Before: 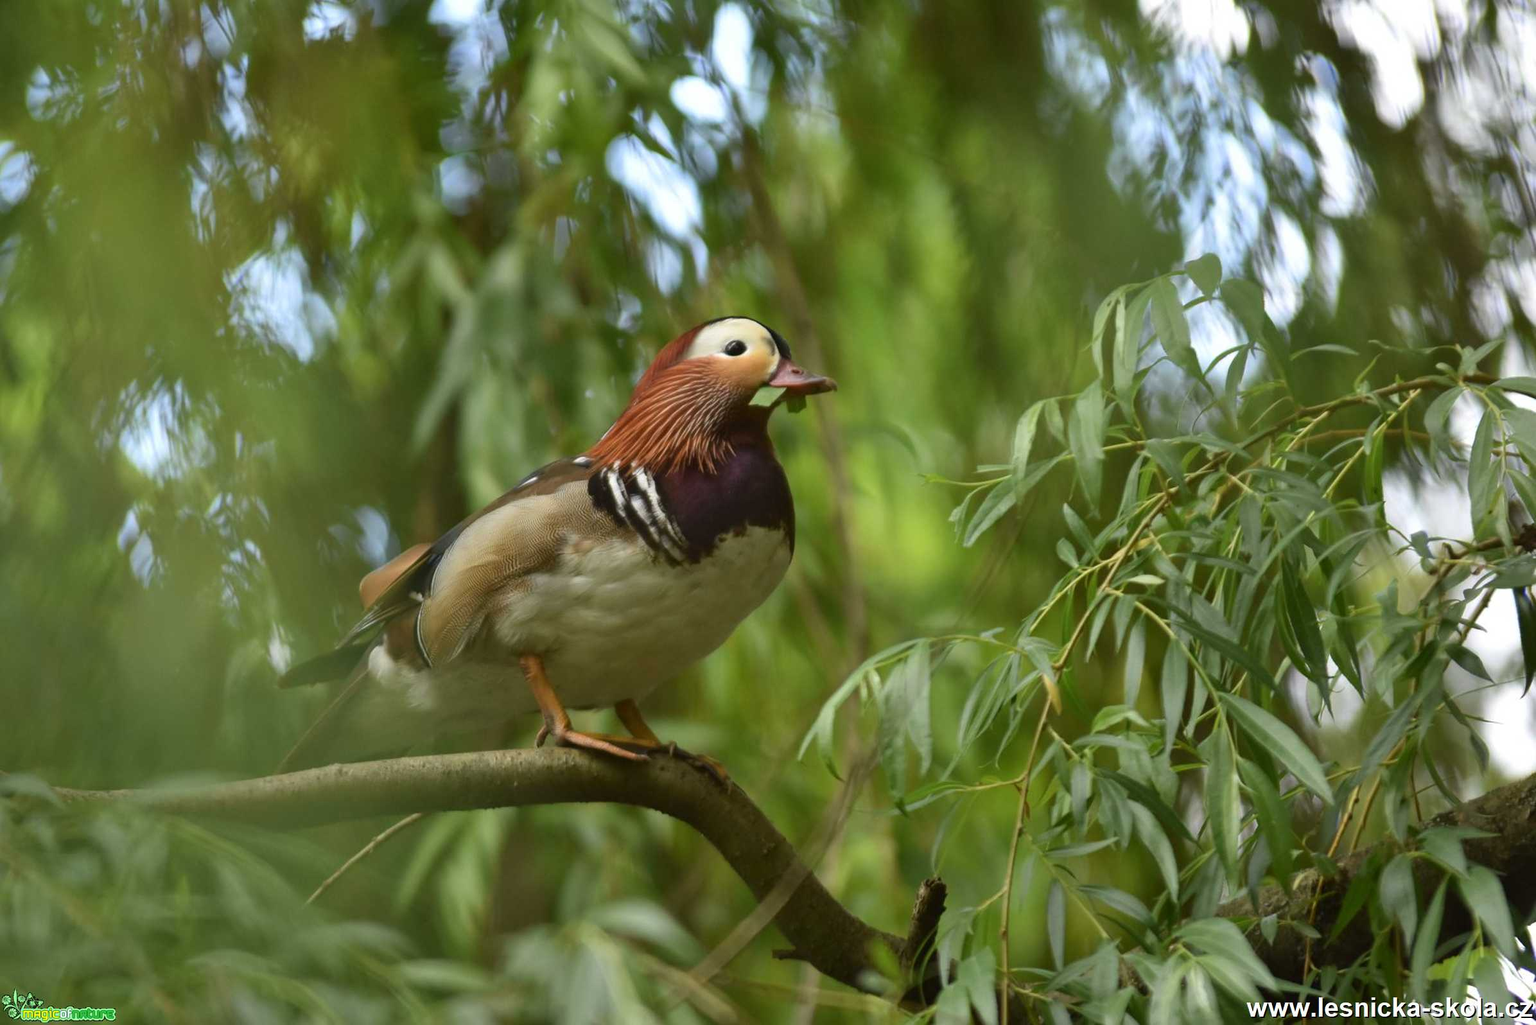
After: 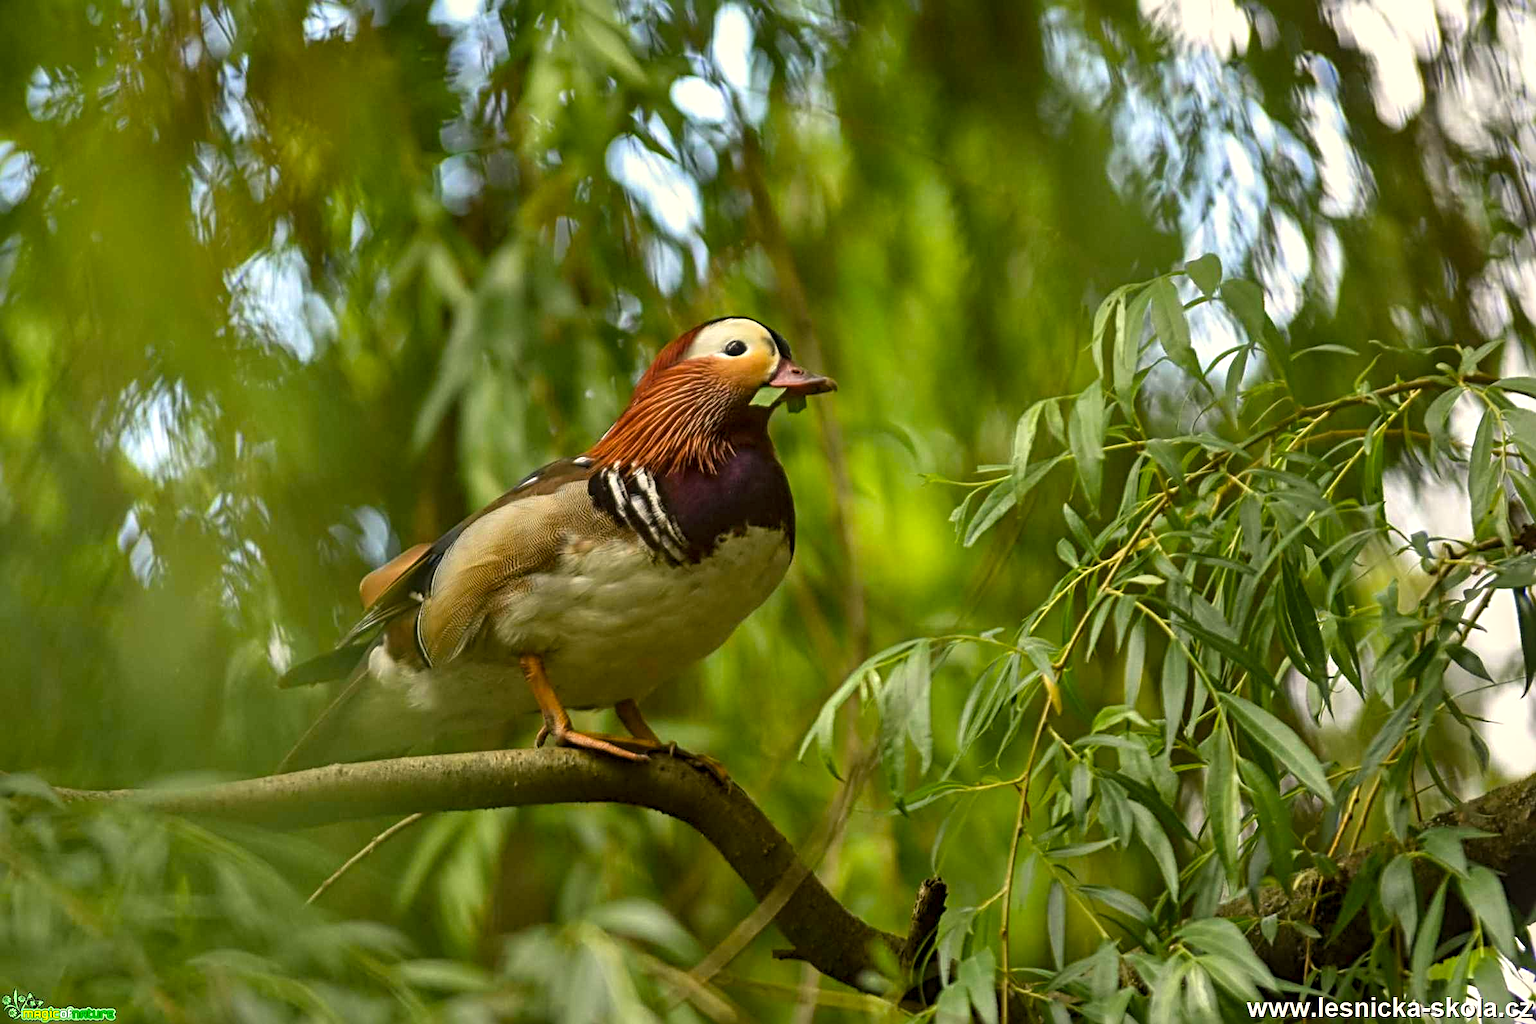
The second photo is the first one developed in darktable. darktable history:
white balance: red 1.045, blue 0.932
color balance rgb: perceptual saturation grading › global saturation 20%, global vibrance 20%
local contrast: detail 130%
sharpen: radius 4.883
